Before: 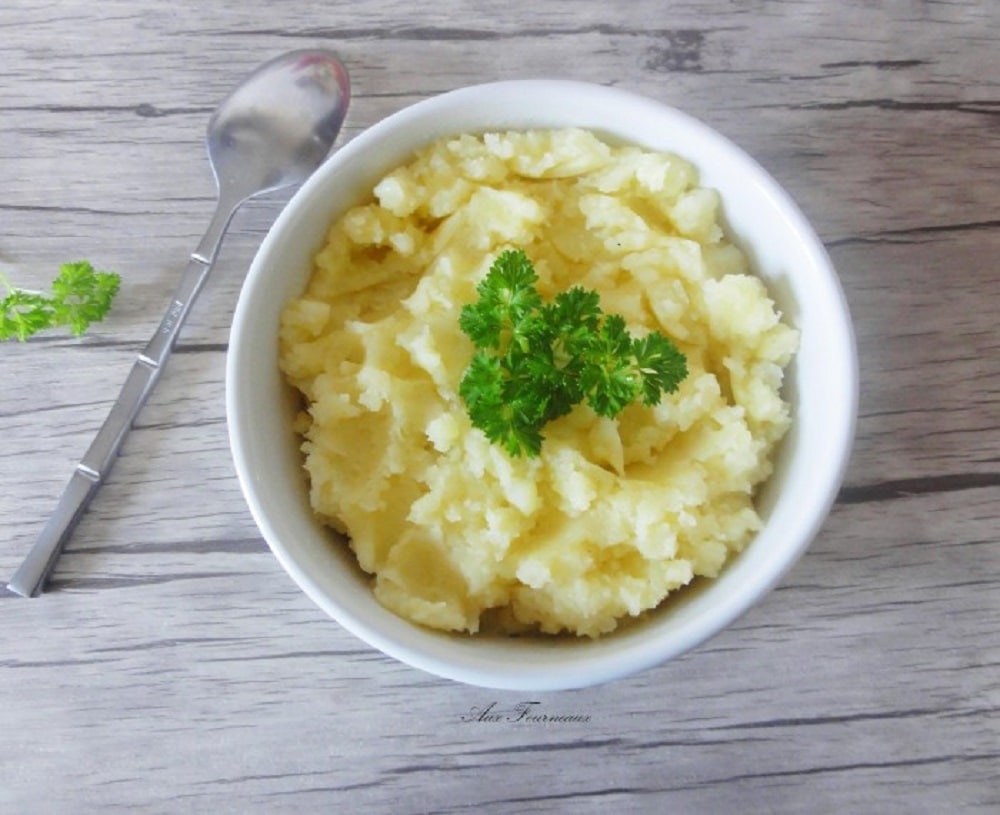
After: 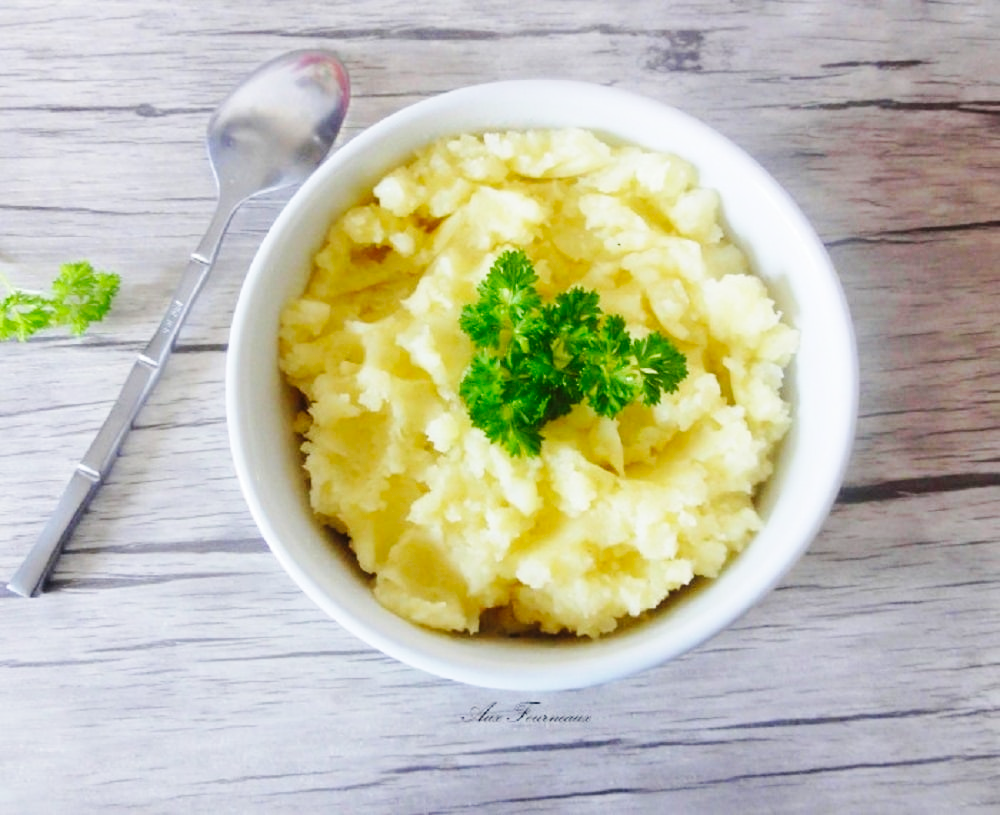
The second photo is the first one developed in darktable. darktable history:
velvia: strength 17.08%
base curve: curves: ch0 [(0, 0) (0.036, 0.025) (0.121, 0.166) (0.206, 0.329) (0.605, 0.79) (1, 1)], preserve colors none
tone equalizer: on, module defaults
